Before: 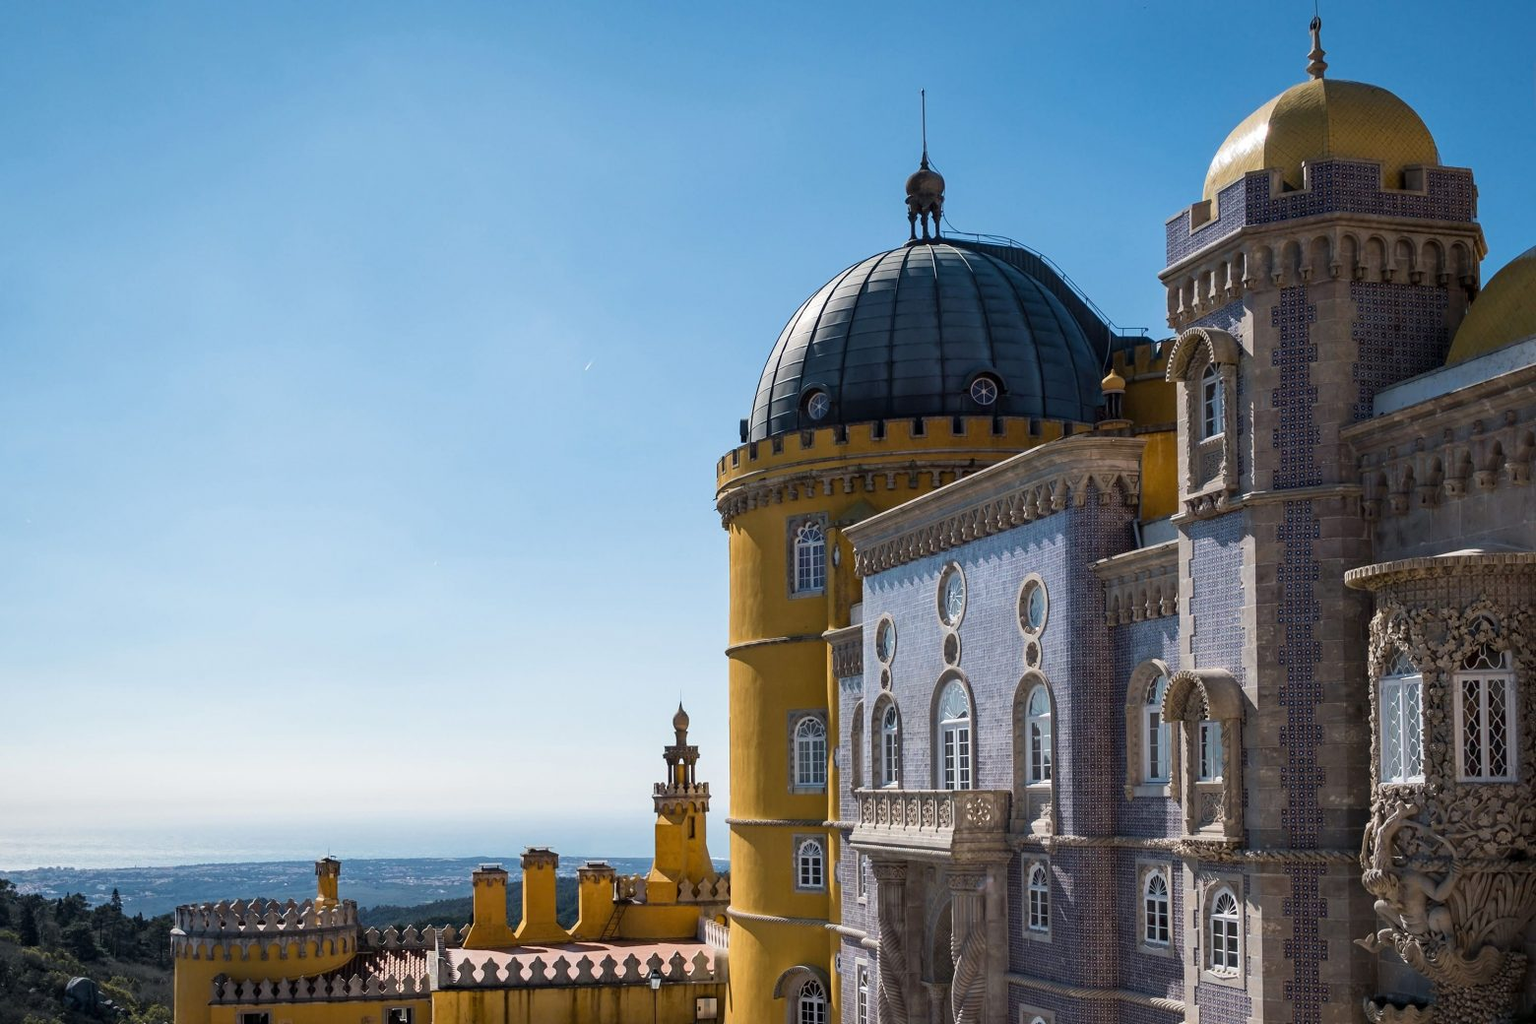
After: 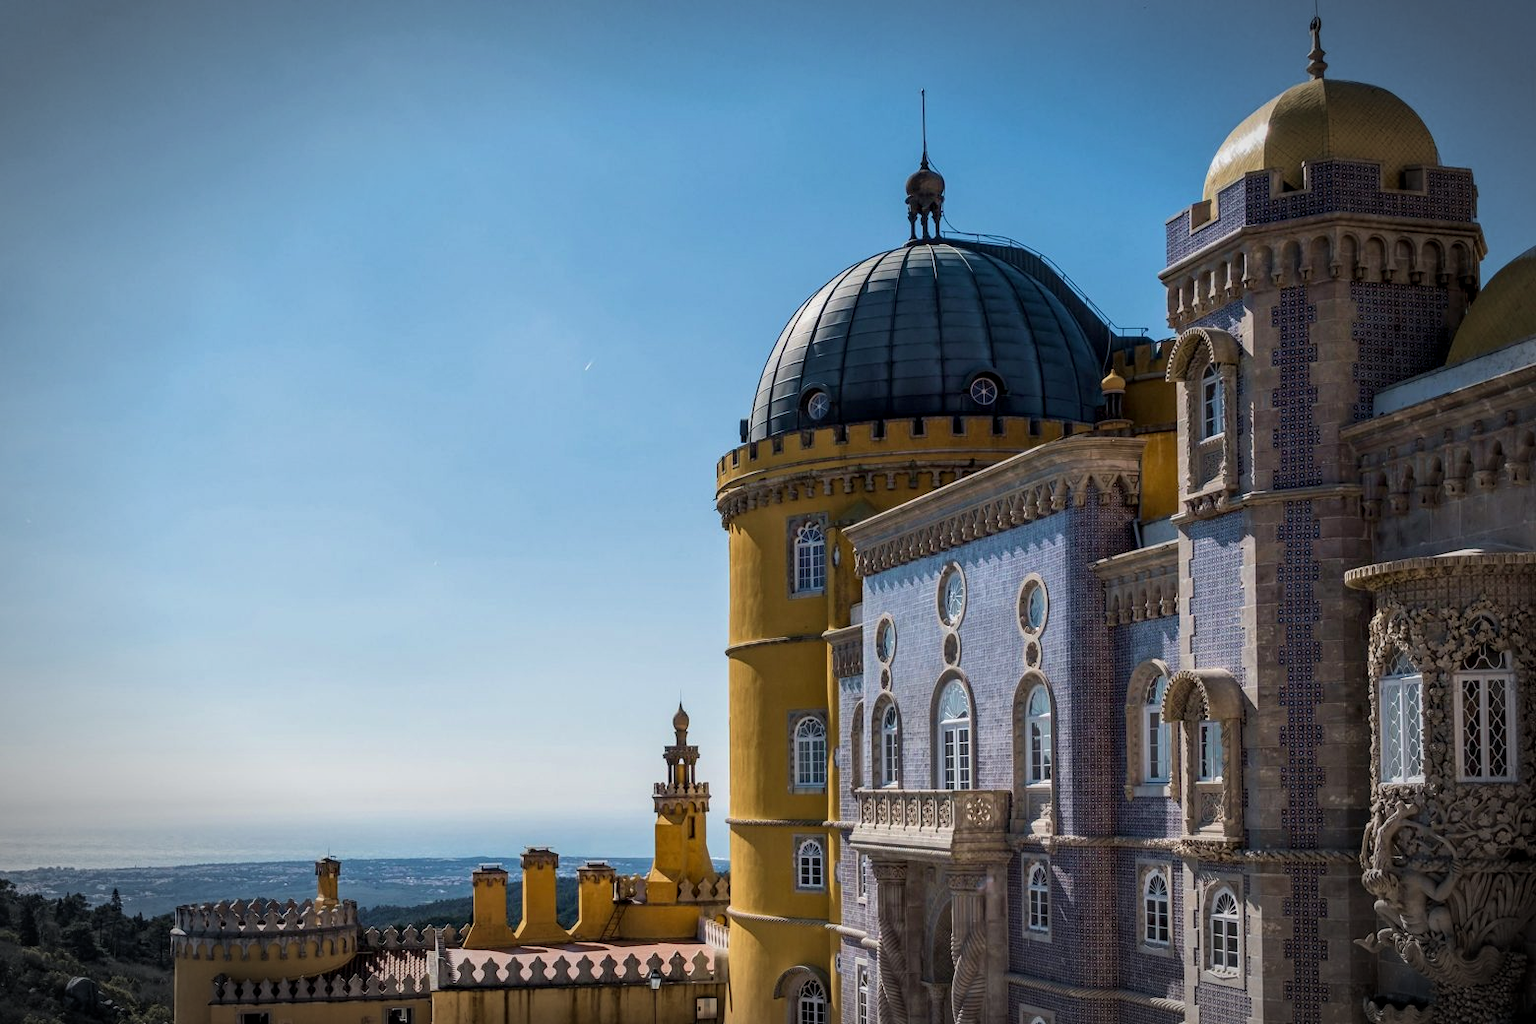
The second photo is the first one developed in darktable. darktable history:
local contrast: on, module defaults
exposure: exposure -0.242 EV, compensate highlight preservation false
velvia: strength 21.76%
vignetting: automatic ratio true
